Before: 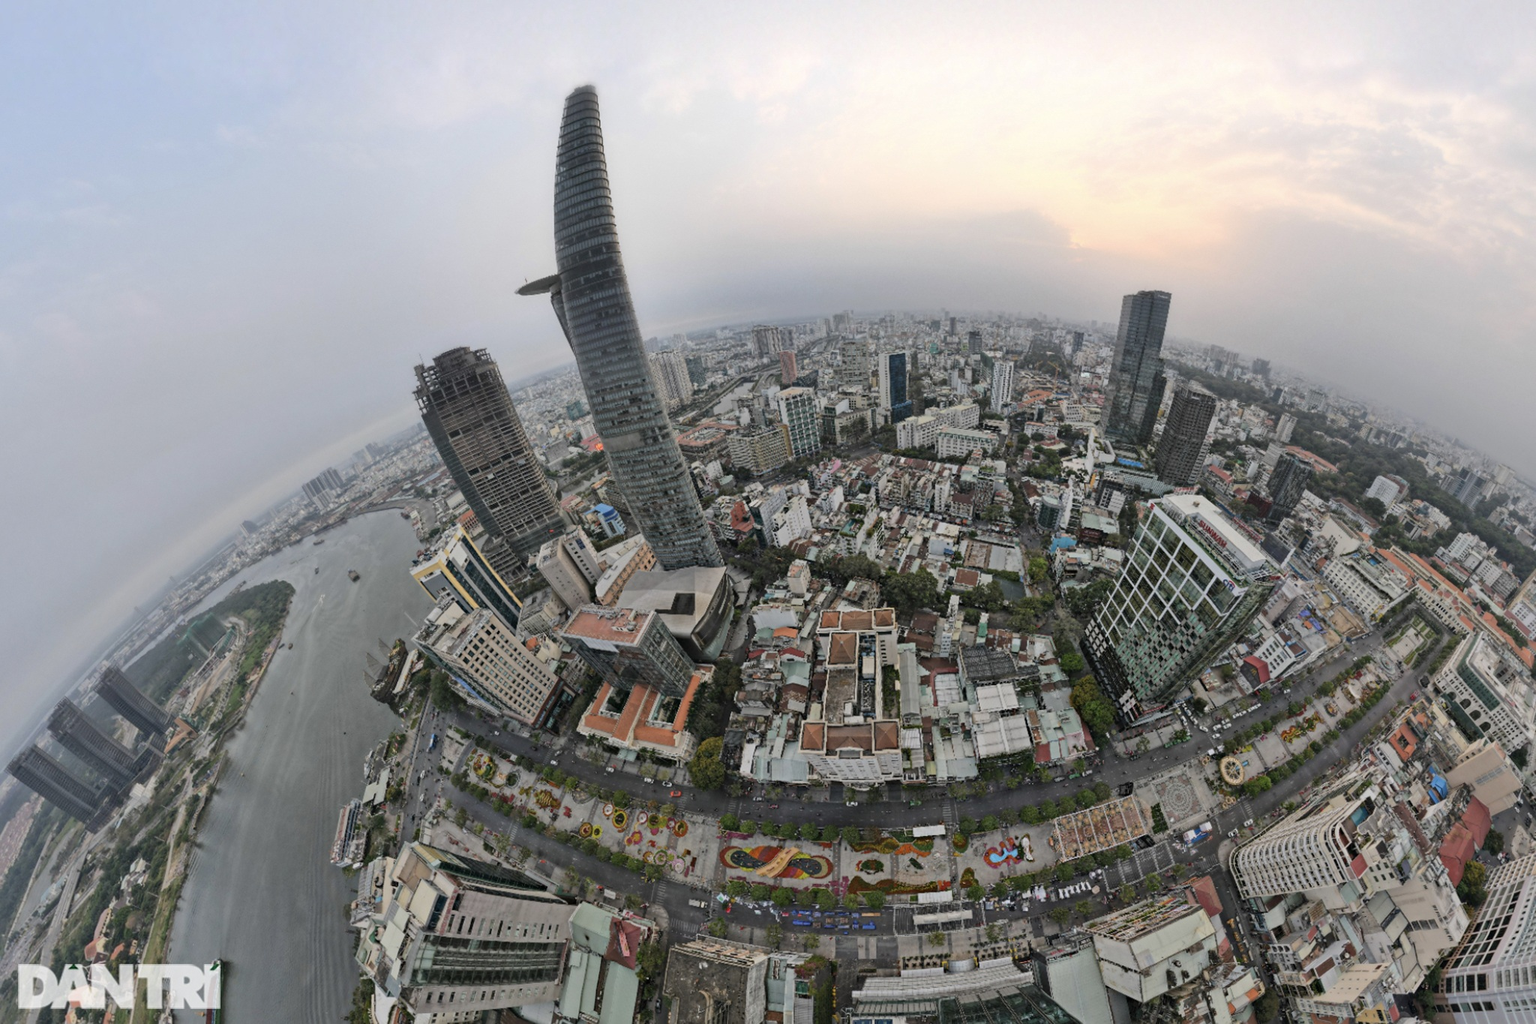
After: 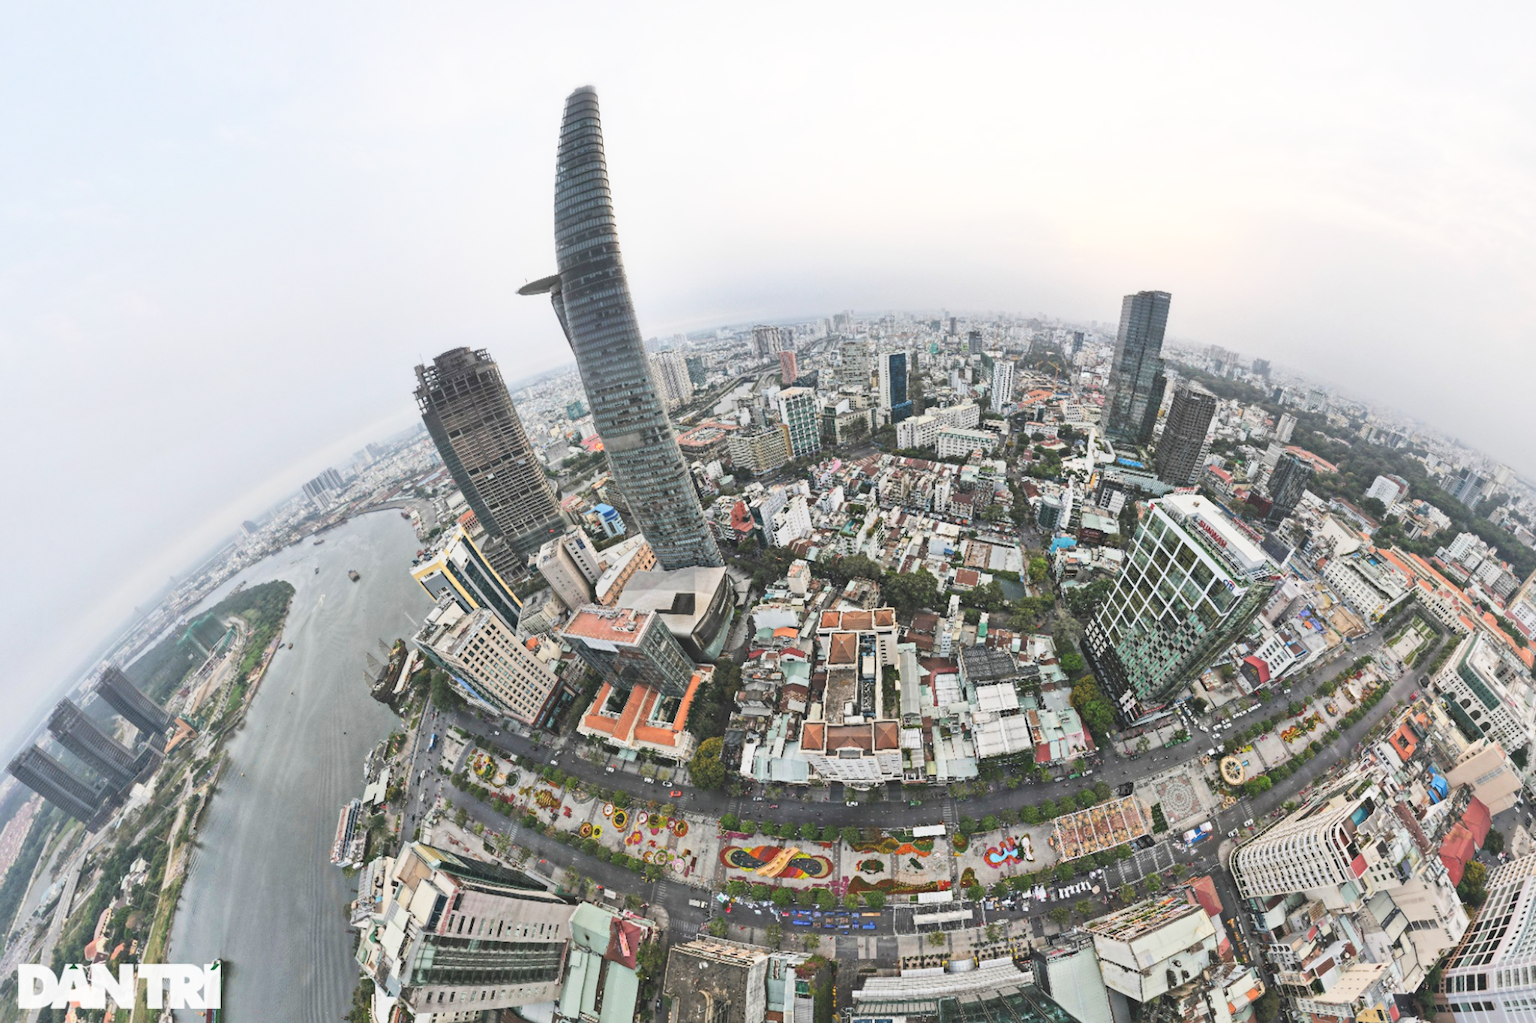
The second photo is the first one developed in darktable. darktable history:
base curve: curves: ch0 [(0, 0) (0.688, 0.865) (1, 1)], preserve colors none
tone curve: curves: ch0 [(0, 0) (0.003, 0.156) (0.011, 0.156) (0.025, 0.161) (0.044, 0.164) (0.069, 0.178) (0.1, 0.201) (0.136, 0.229) (0.177, 0.263) (0.224, 0.301) (0.277, 0.355) (0.335, 0.415) (0.399, 0.48) (0.468, 0.561) (0.543, 0.647) (0.623, 0.735) (0.709, 0.819) (0.801, 0.893) (0.898, 0.953) (1, 1)], preserve colors none
